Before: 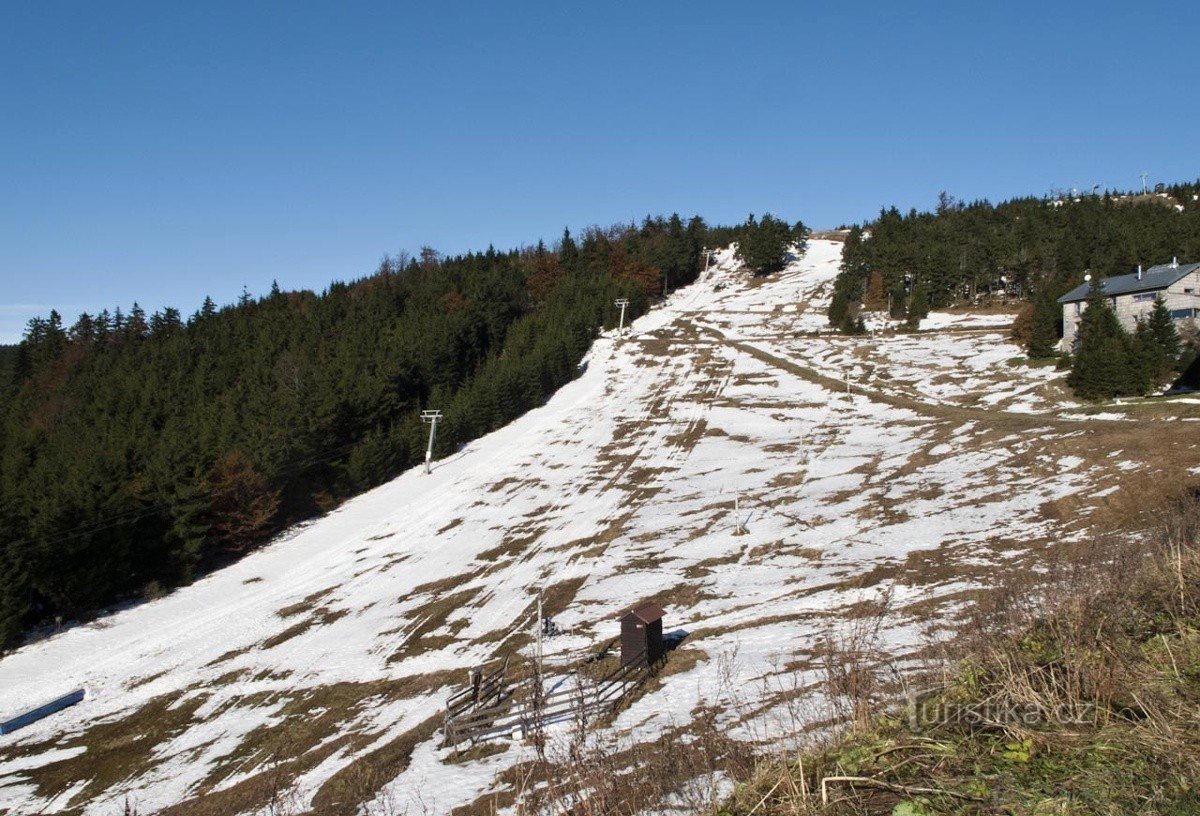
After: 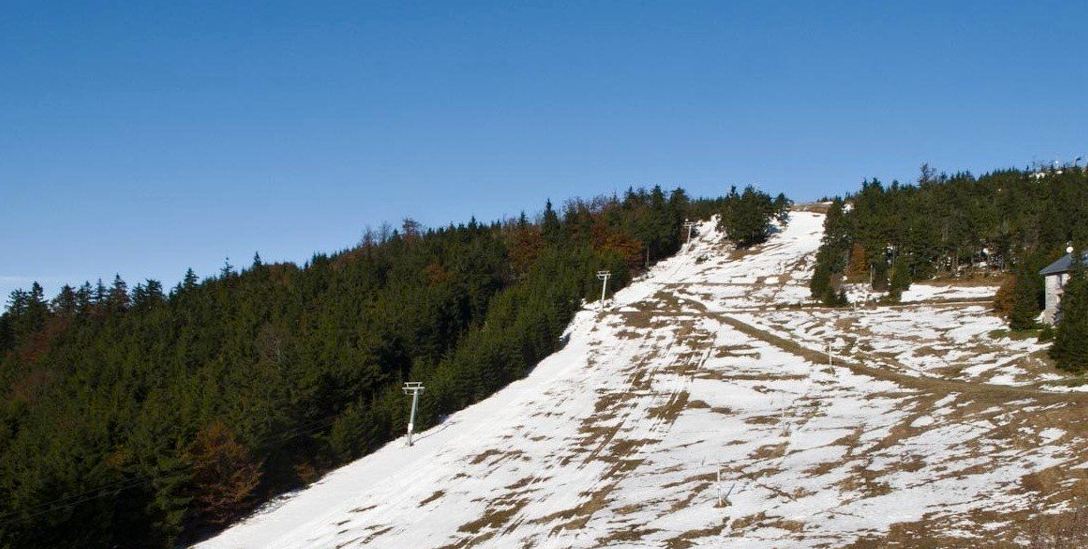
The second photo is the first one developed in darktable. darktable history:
color balance rgb: perceptual saturation grading › global saturation 20%, perceptual saturation grading › highlights -25%, perceptual saturation grading › shadows 25%
crop: left 1.509%, top 3.452%, right 7.696%, bottom 28.452%
